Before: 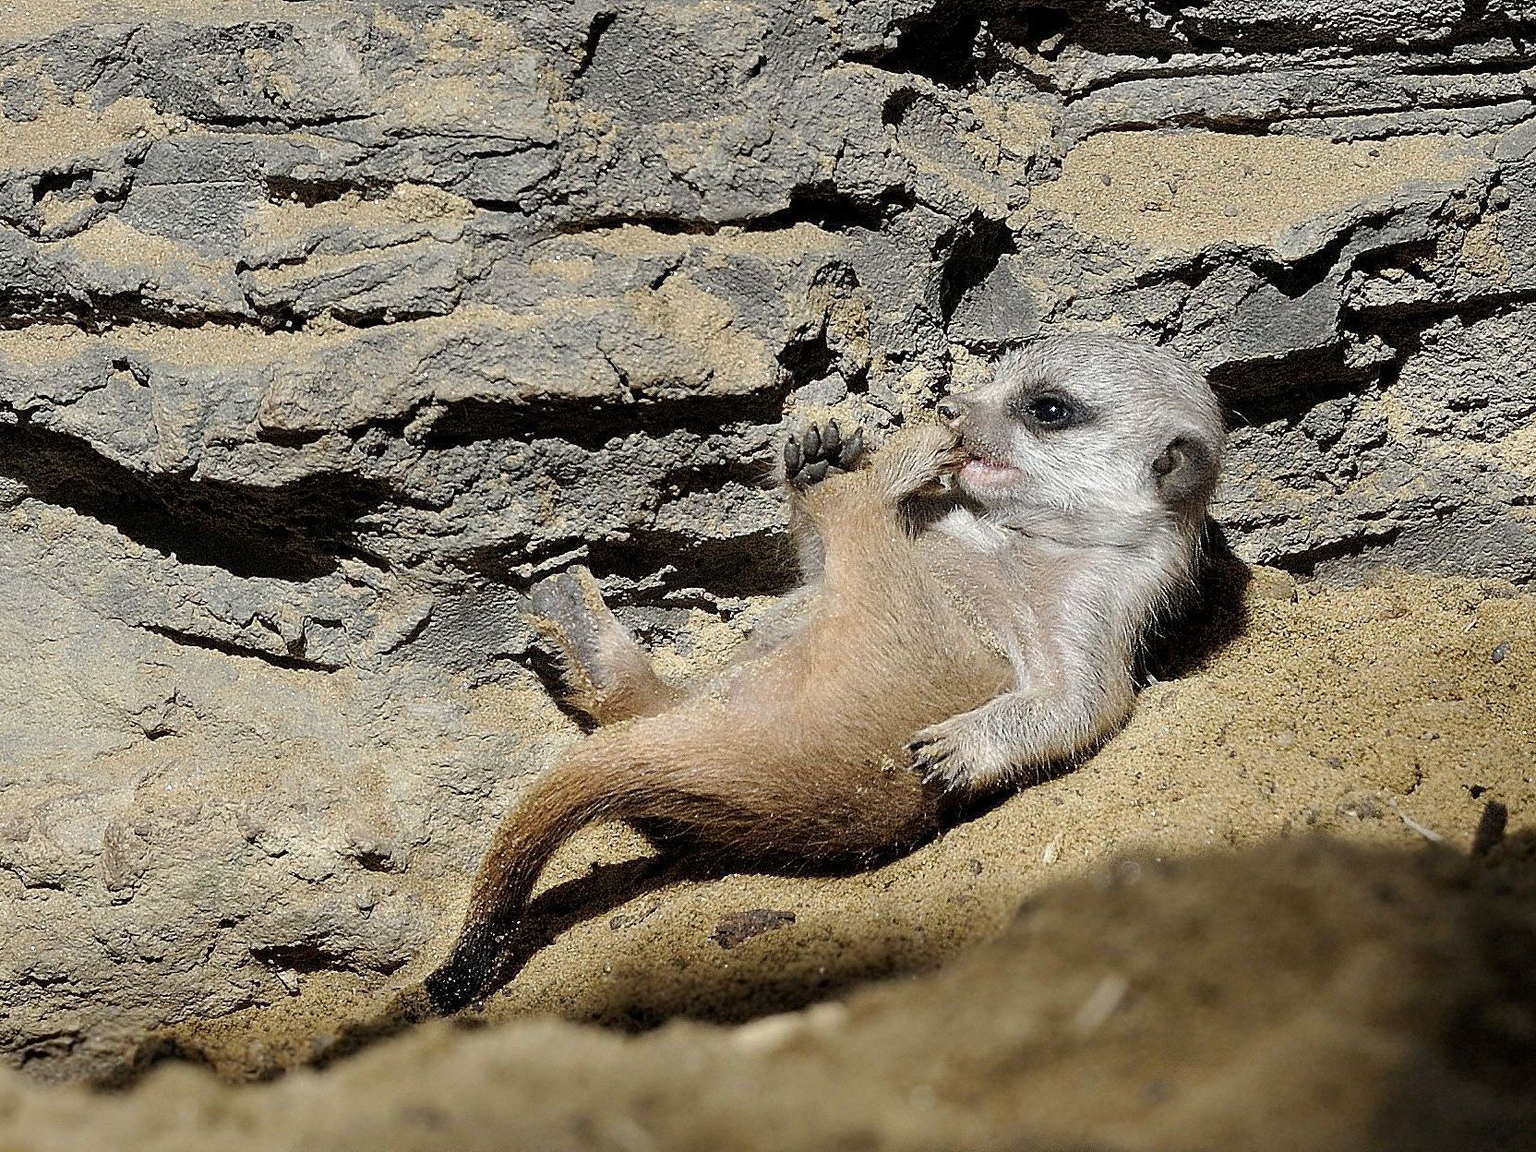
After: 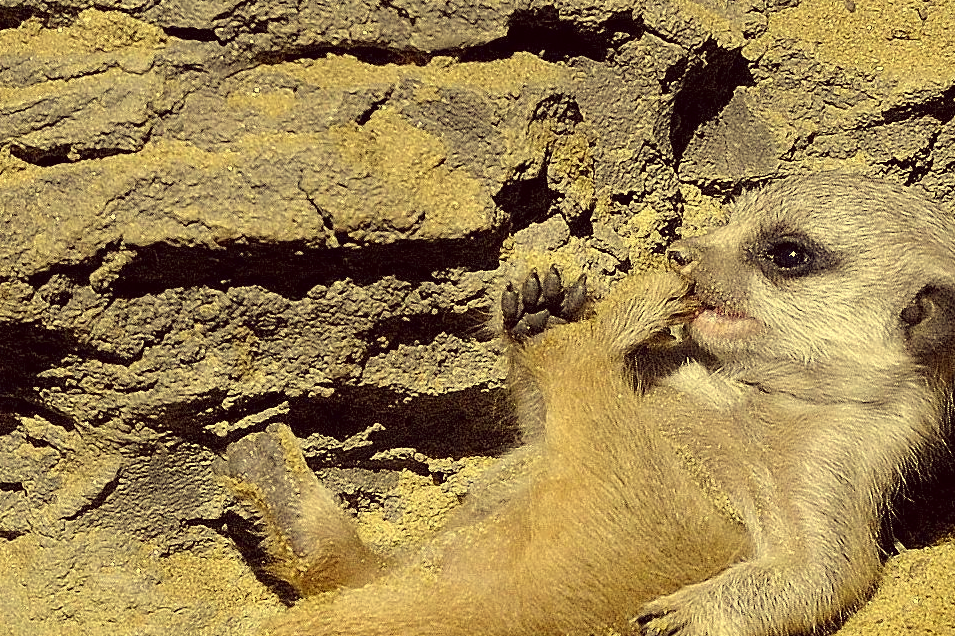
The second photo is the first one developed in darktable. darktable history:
crop: left 20.95%, top 15.183%, right 21.635%, bottom 33.853%
color correction: highlights a* -0.506, highlights b* 39.99, shadows a* 9.84, shadows b* -0.713
